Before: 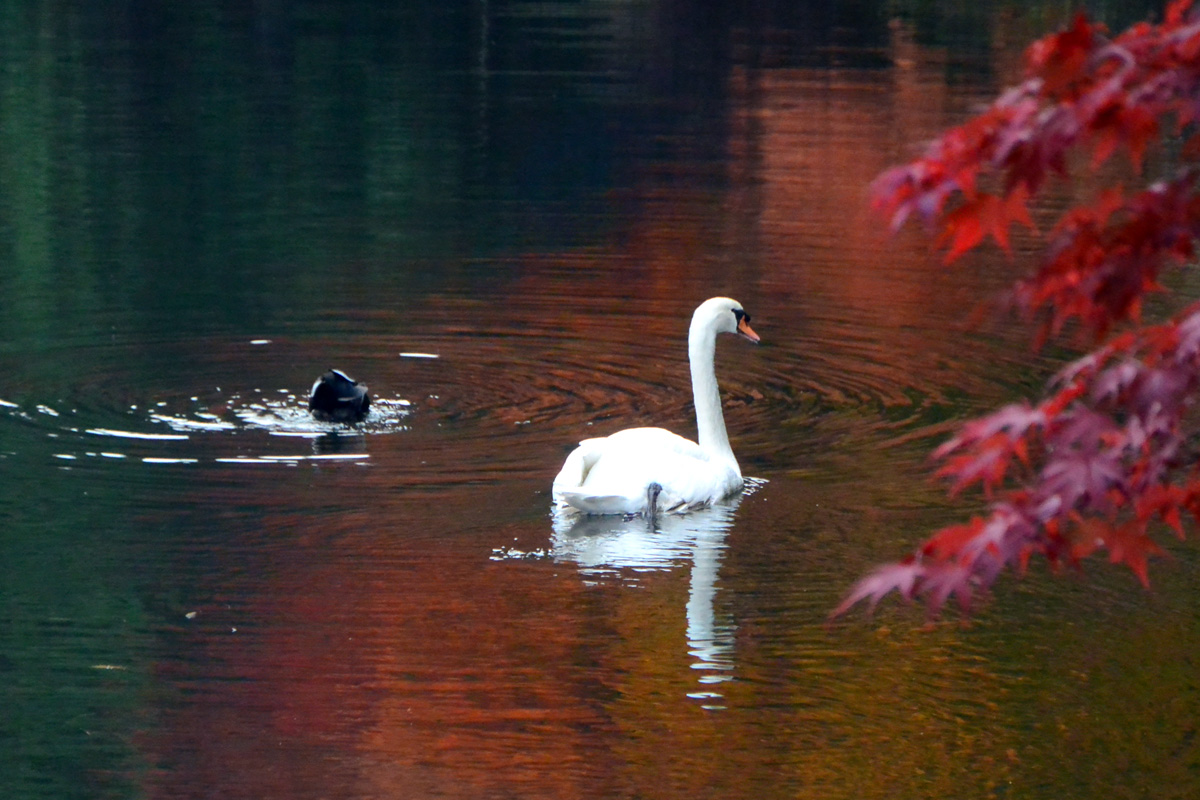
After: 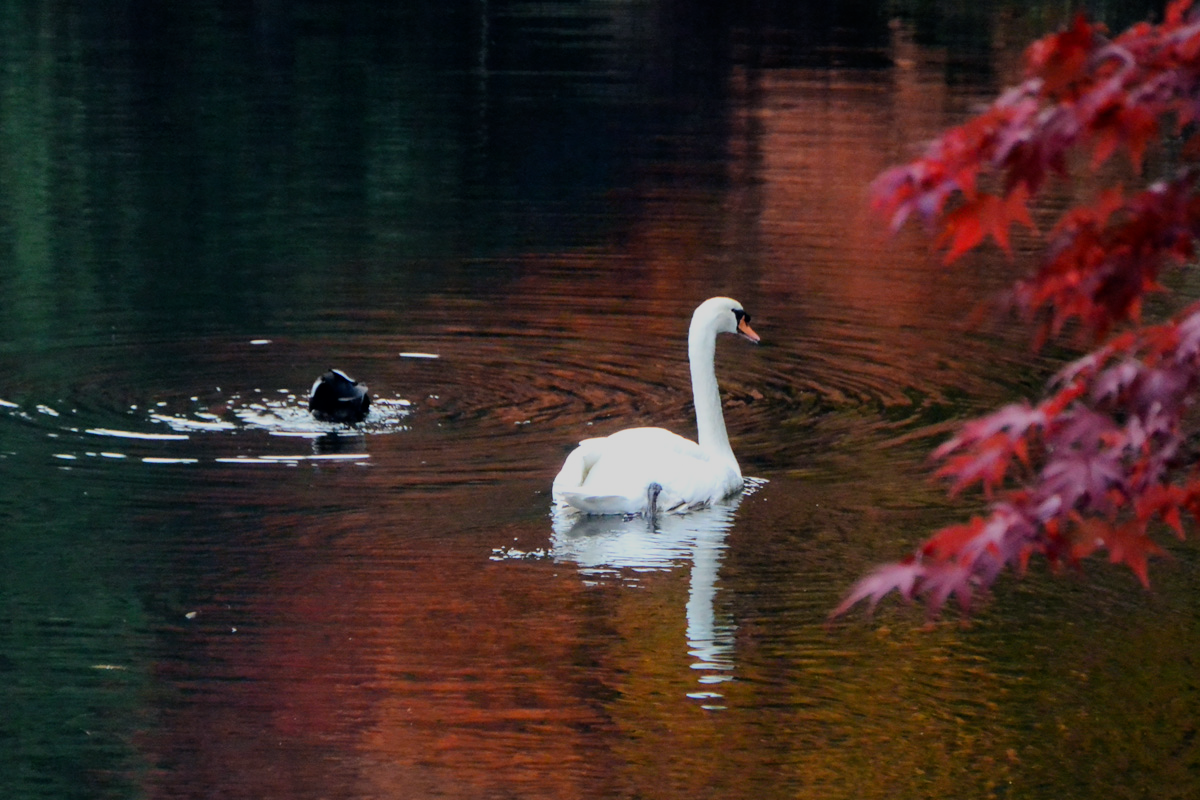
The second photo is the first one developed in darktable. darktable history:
filmic rgb: black relative exposure -7.65 EV, white relative exposure 4.56 EV, threshold 6 EV, hardness 3.61, contrast 1.057, enable highlight reconstruction true
